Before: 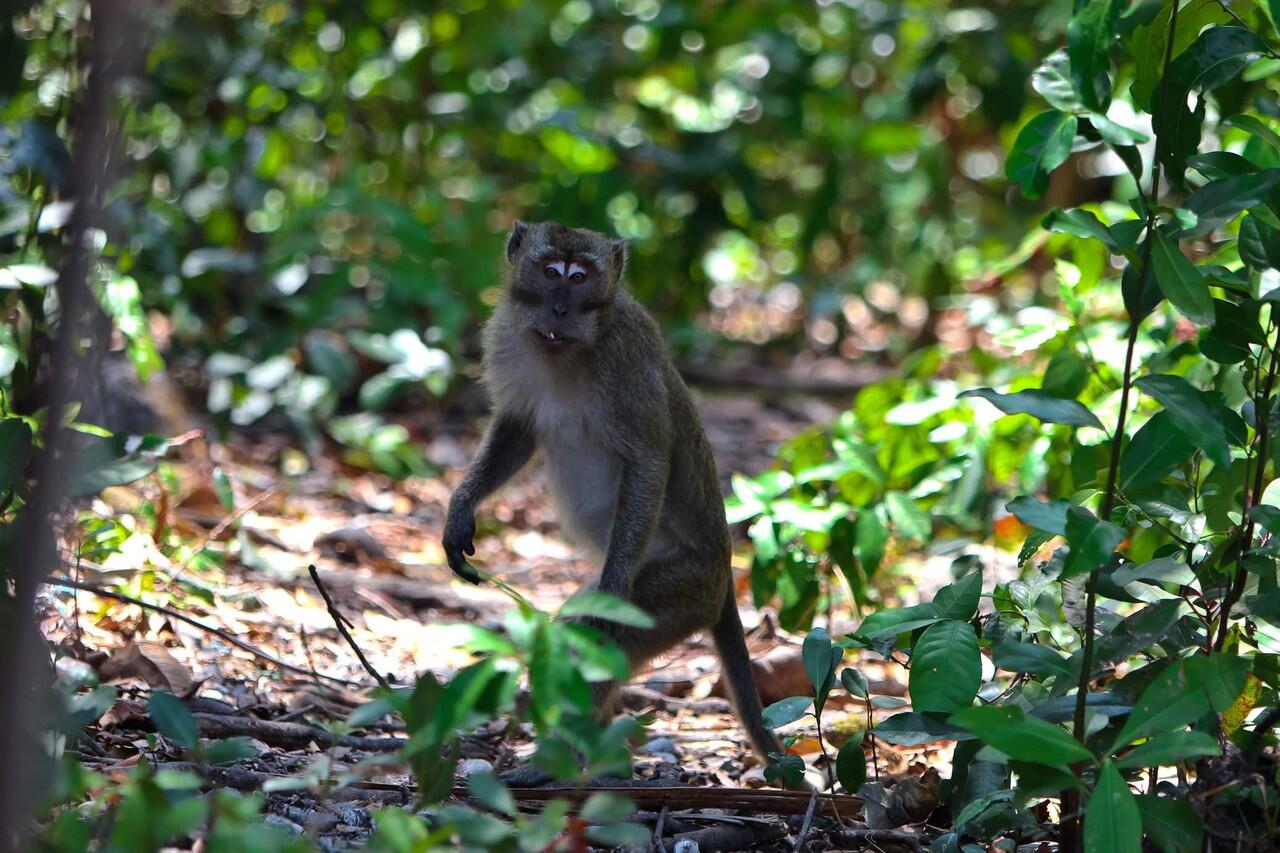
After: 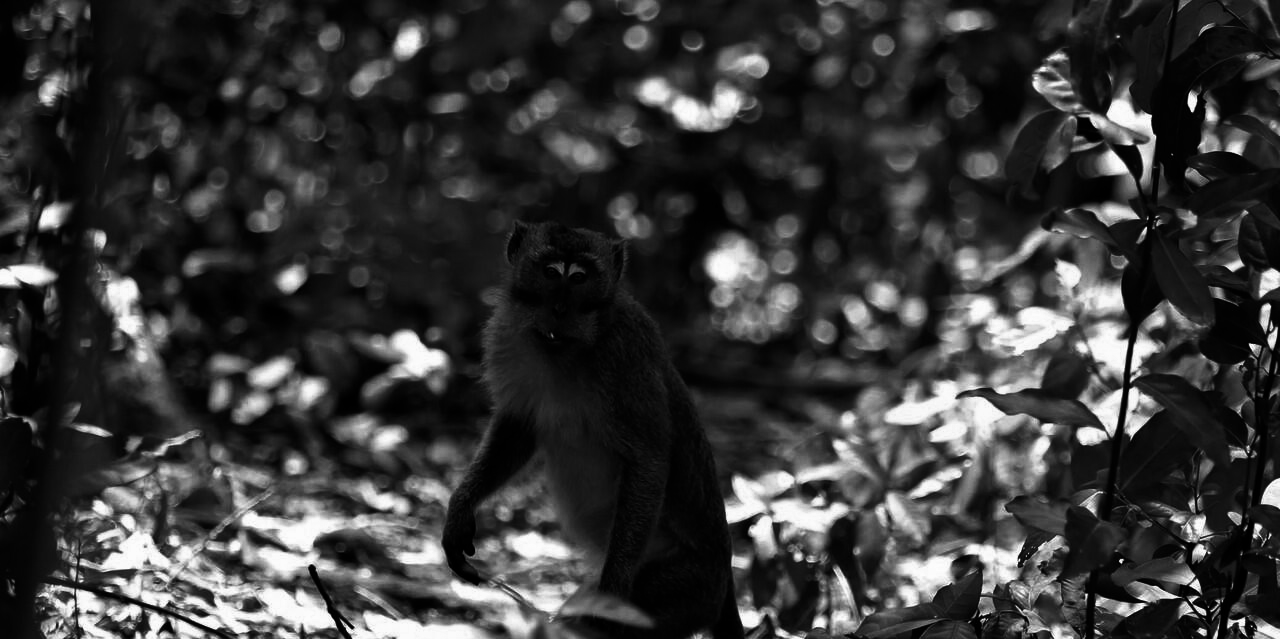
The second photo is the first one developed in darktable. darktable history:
monochrome: a -6.99, b 35.61, size 1.4
crop: bottom 24.988%
contrast brightness saturation: contrast 0.09, brightness -0.59, saturation 0.17
